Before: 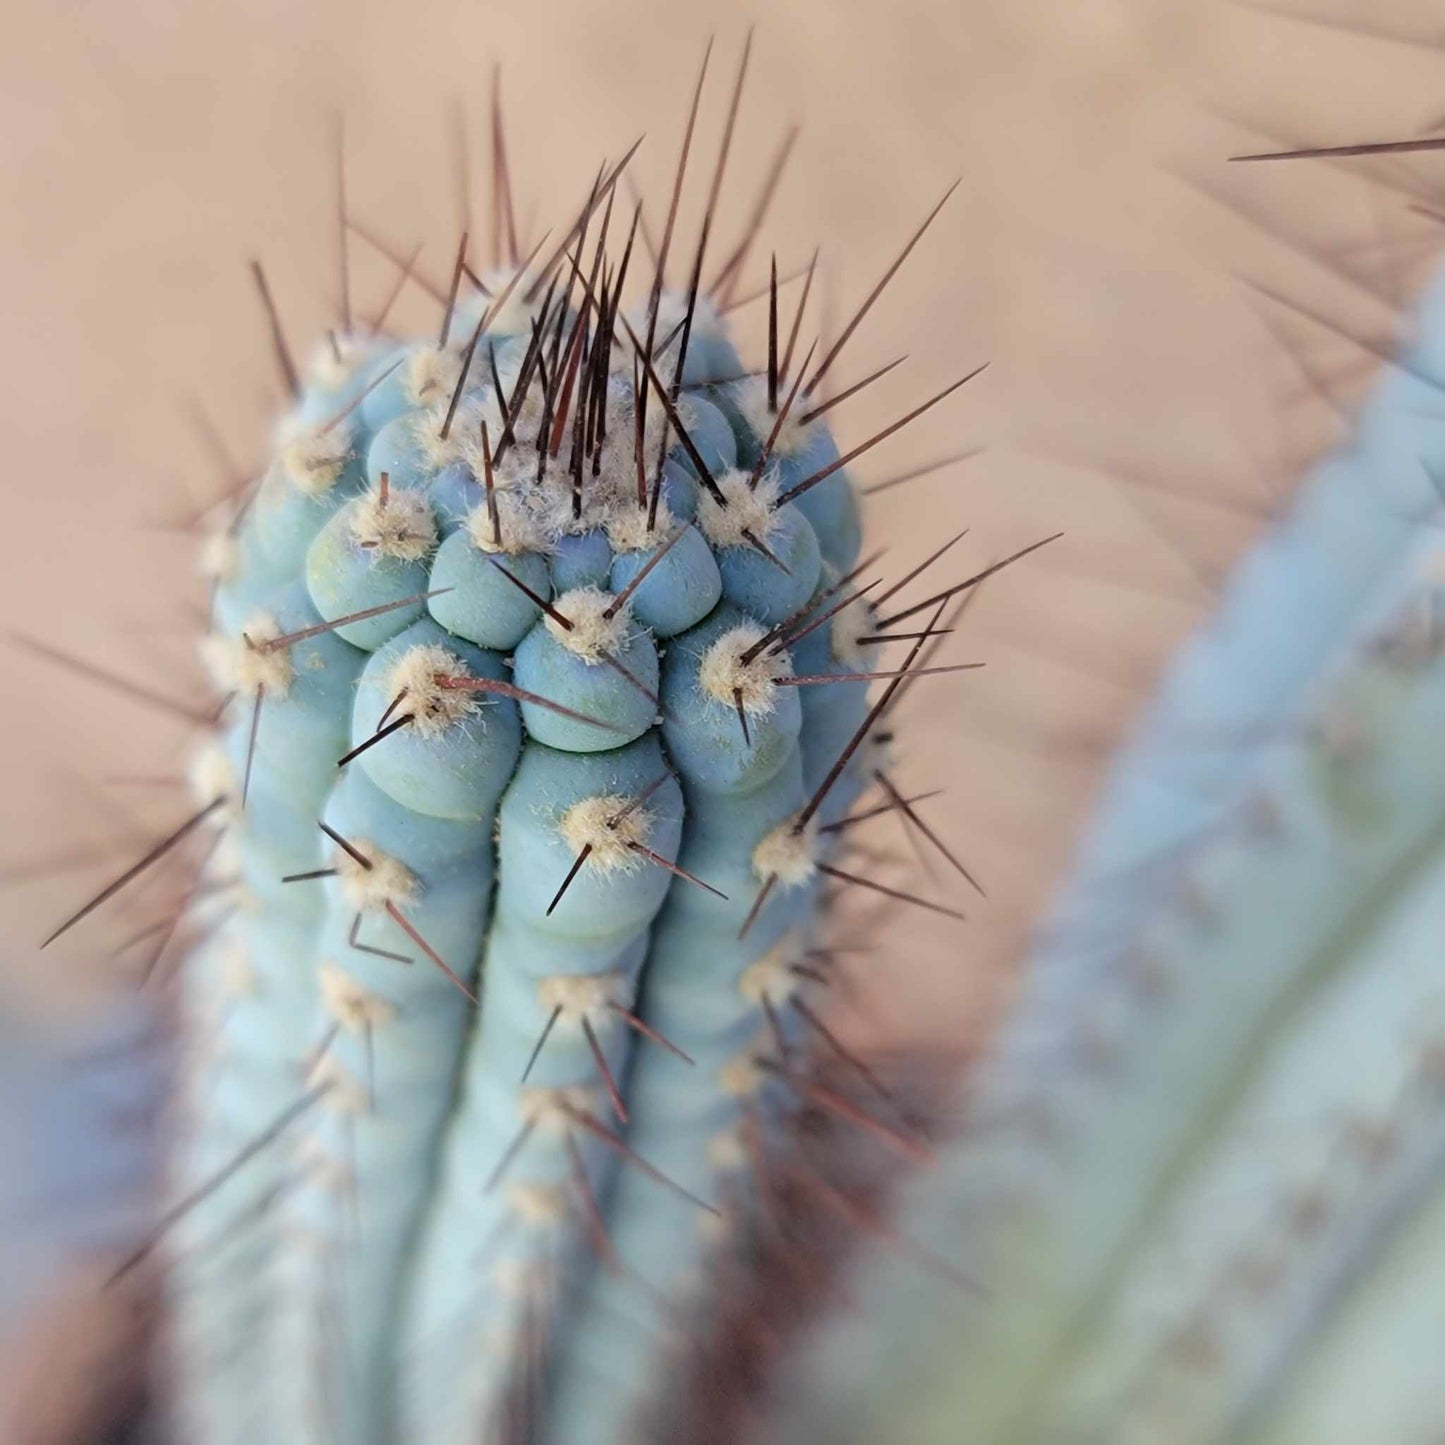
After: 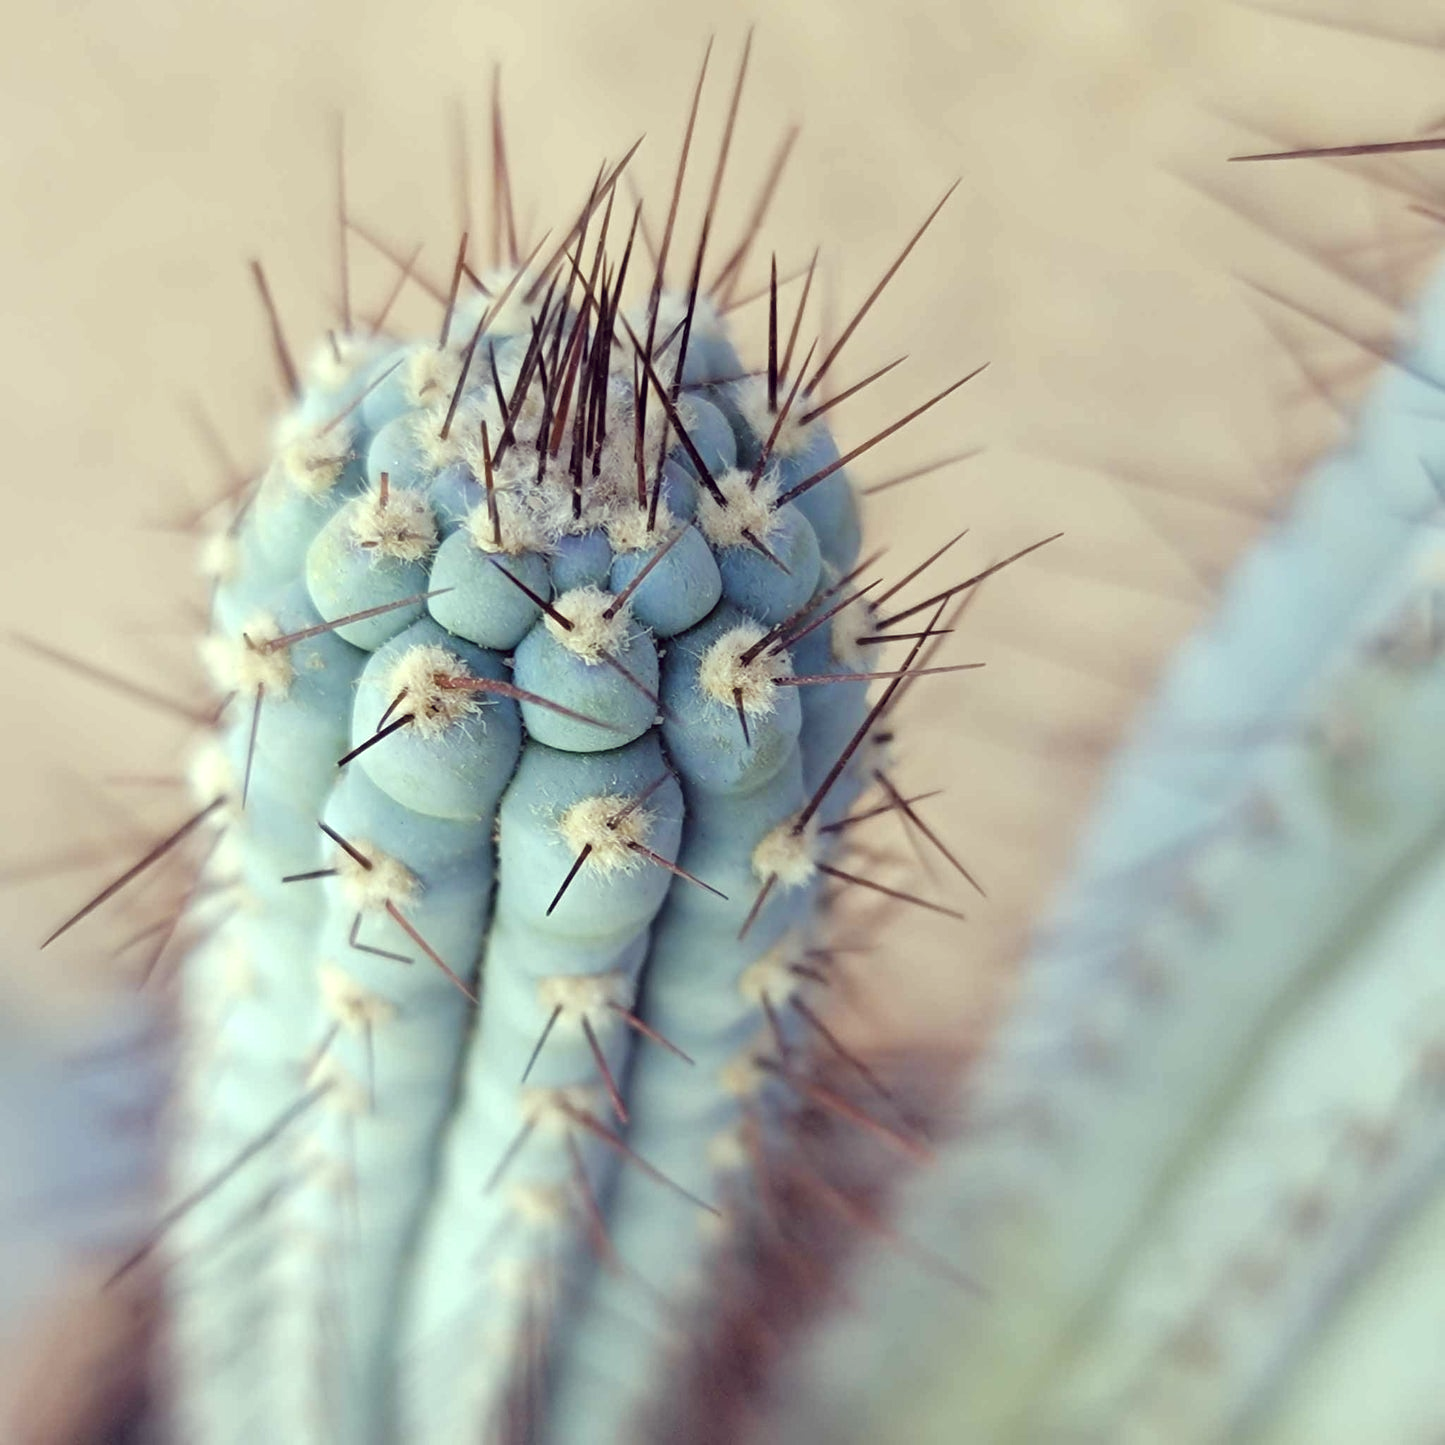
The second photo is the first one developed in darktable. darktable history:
color correction: highlights a* -20.17, highlights b* 20.27, shadows a* 20.03, shadows b* -20.46, saturation 0.43
color balance rgb: linear chroma grading › shadows 10%, linear chroma grading › highlights 10%, linear chroma grading › global chroma 15%, linear chroma grading › mid-tones 15%, perceptual saturation grading › global saturation 40%, perceptual saturation grading › highlights -25%, perceptual saturation grading › mid-tones 35%, perceptual saturation grading › shadows 35%, perceptual brilliance grading › global brilliance 11.29%, global vibrance 11.29%
